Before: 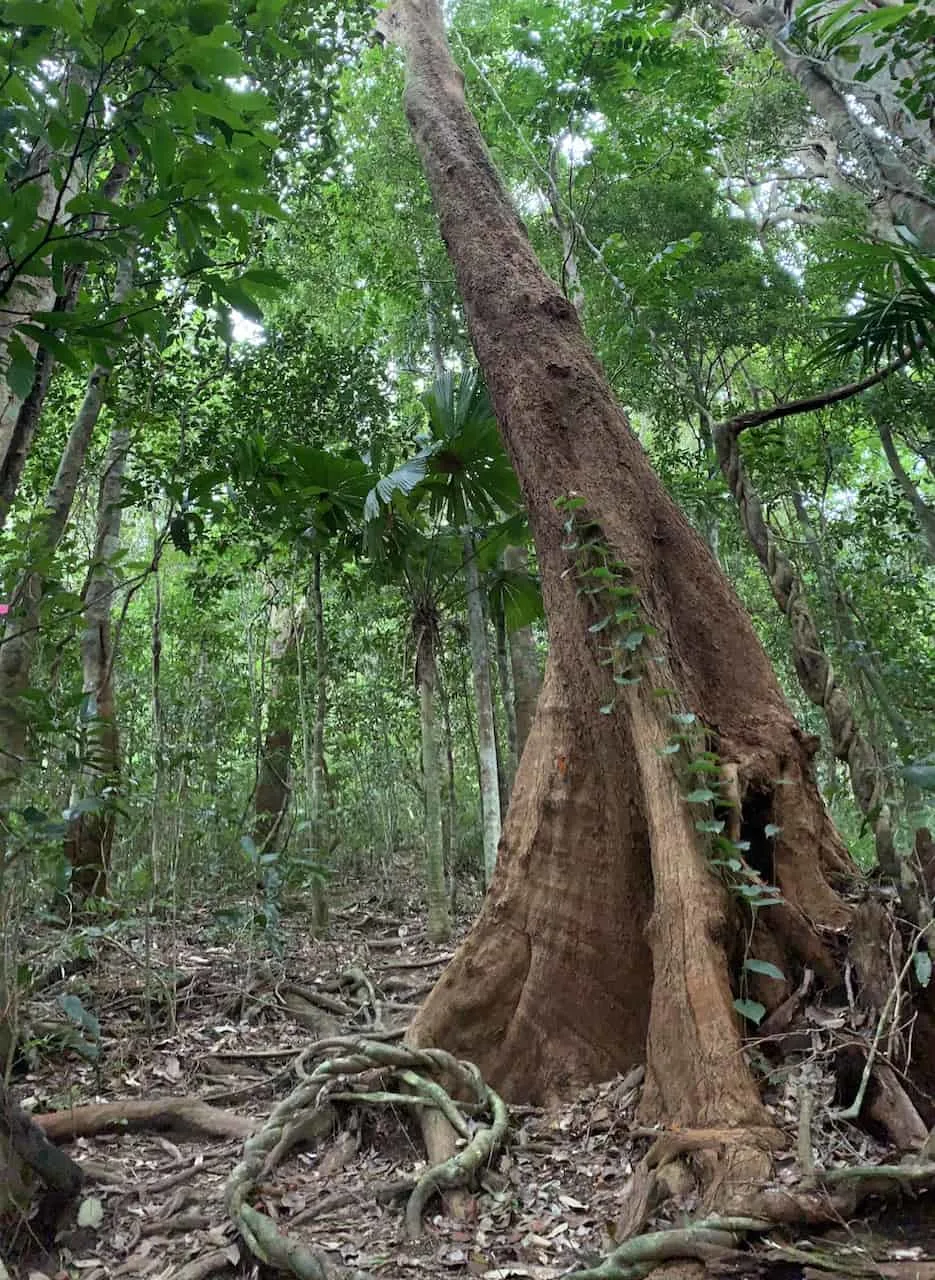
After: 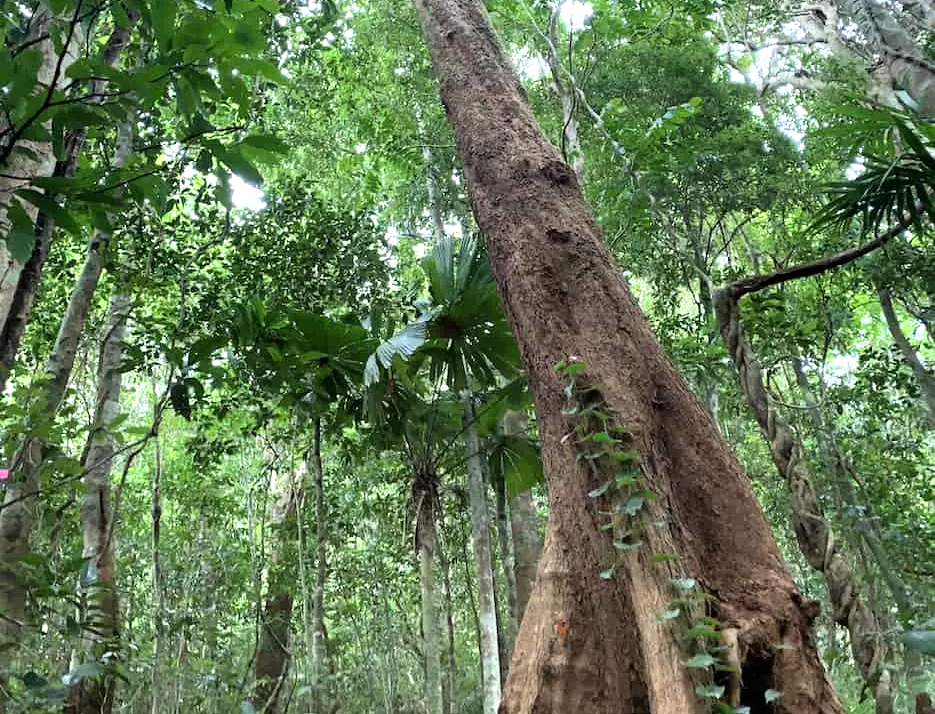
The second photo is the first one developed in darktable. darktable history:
tone equalizer: -8 EV -0.716 EV, -7 EV -0.707 EV, -6 EV -0.617 EV, -5 EV -0.387 EV, -3 EV 0.383 EV, -2 EV 0.6 EV, -1 EV 0.698 EV, +0 EV 0.731 EV
crop and rotate: top 10.612%, bottom 33.597%
